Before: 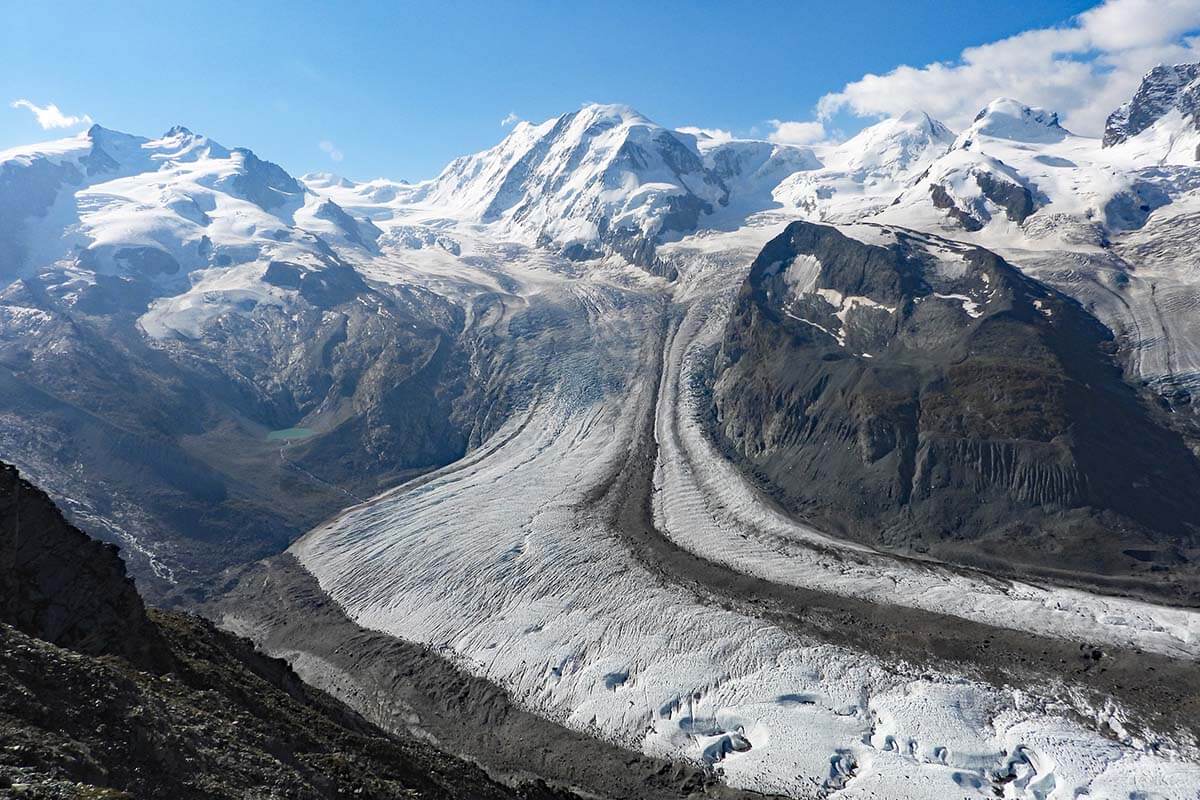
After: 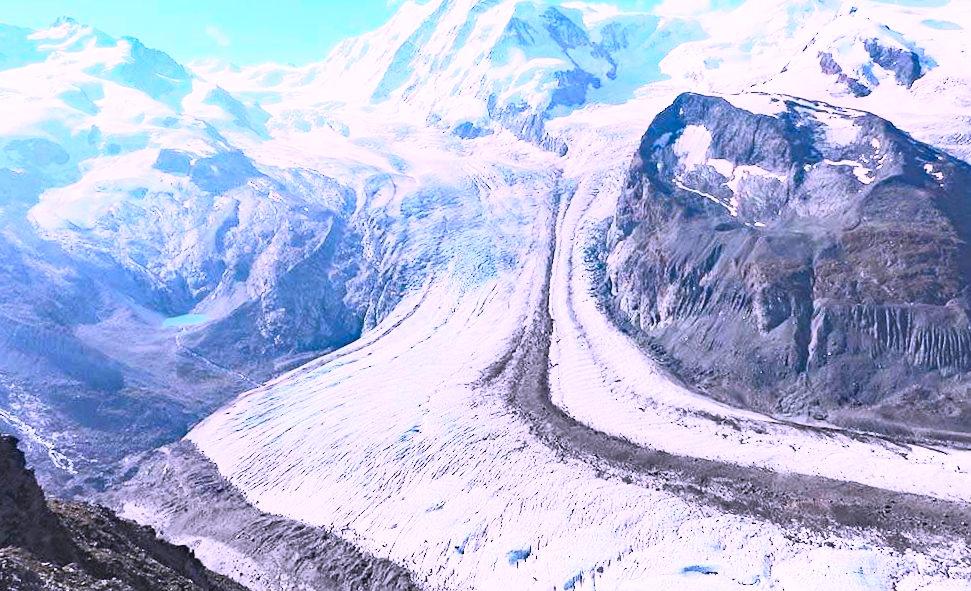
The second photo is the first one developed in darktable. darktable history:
rotate and perspective: rotation -1.75°, automatic cropping off
crop: left 9.712%, top 16.928%, right 10.845%, bottom 12.332%
tone curve: curves: ch0 [(0, 0.045) (0.155, 0.169) (0.46, 0.466) (0.751, 0.788) (1, 0.961)]; ch1 [(0, 0) (0.43, 0.408) (0.472, 0.469) (0.505, 0.503) (0.553, 0.555) (0.592, 0.581) (1, 1)]; ch2 [(0, 0) (0.505, 0.495) (0.579, 0.569) (1, 1)], color space Lab, independent channels, preserve colors none
exposure: black level correction 0, exposure 1.3 EV, compensate exposure bias true, compensate highlight preservation false
shadows and highlights: shadows 37.27, highlights -28.18, soften with gaussian
color correction: highlights a* 15.03, highlights b* -25.07
base curve: curves: ch0 [(0, 0) (0.557, 0.834) (1, 1)]
